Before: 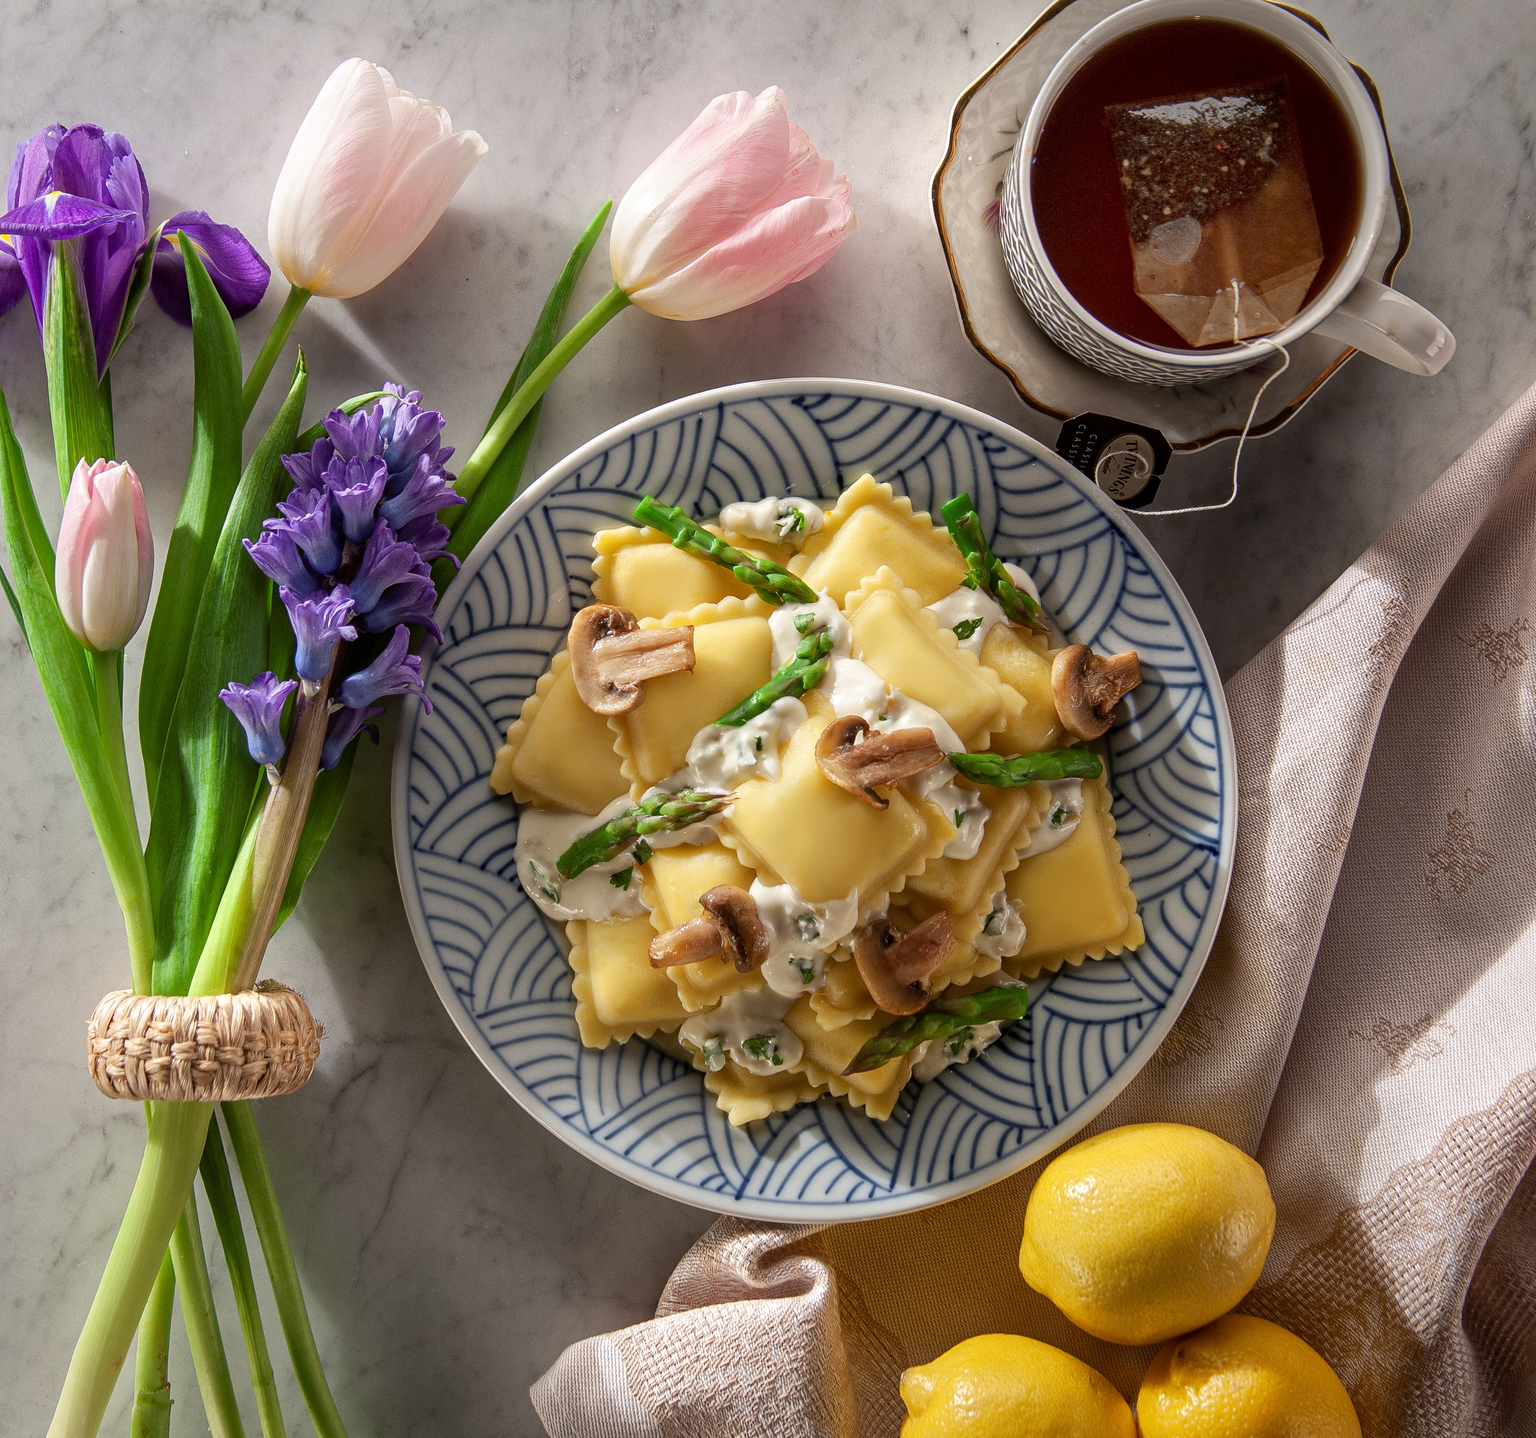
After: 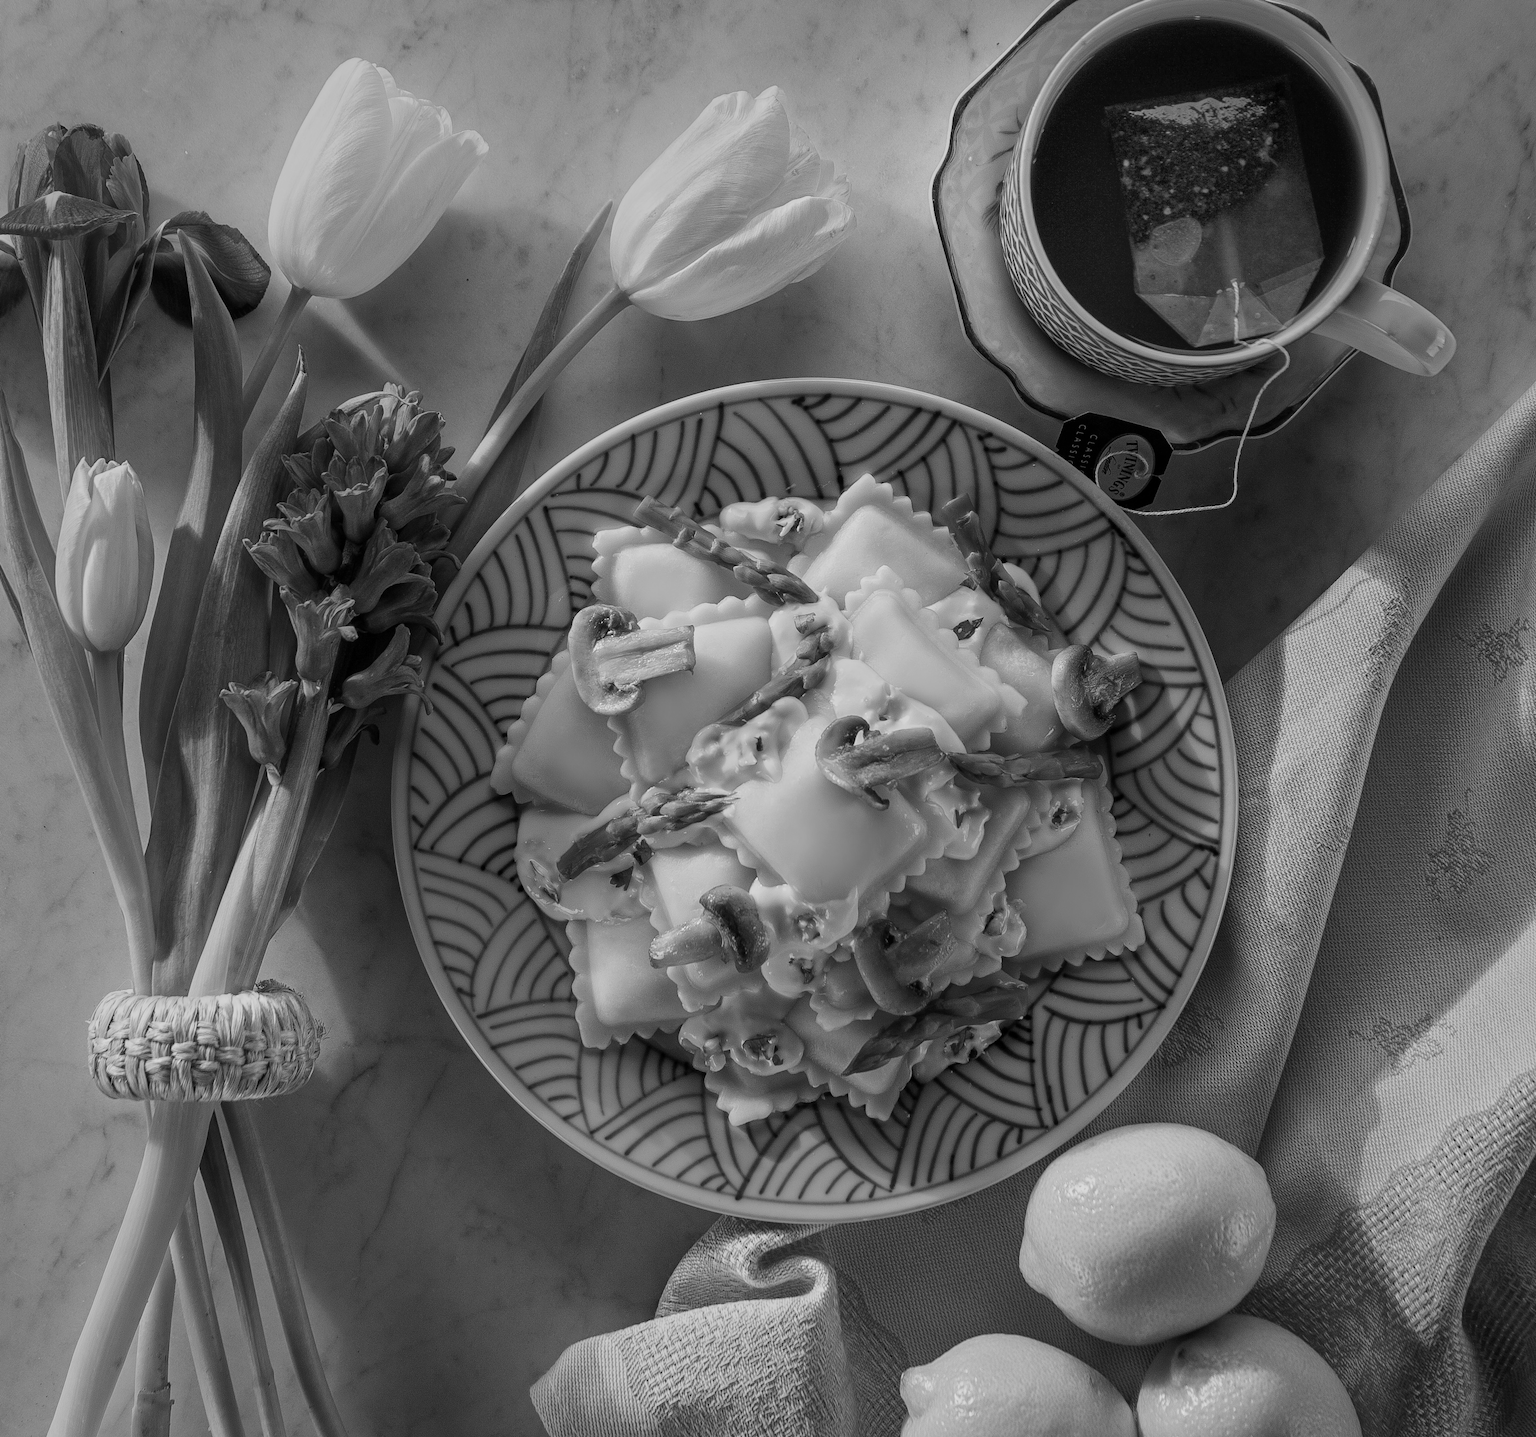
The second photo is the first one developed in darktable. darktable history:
velvia: strength 50%
monochrome: a 79.32, b 81.83, size 1.1
